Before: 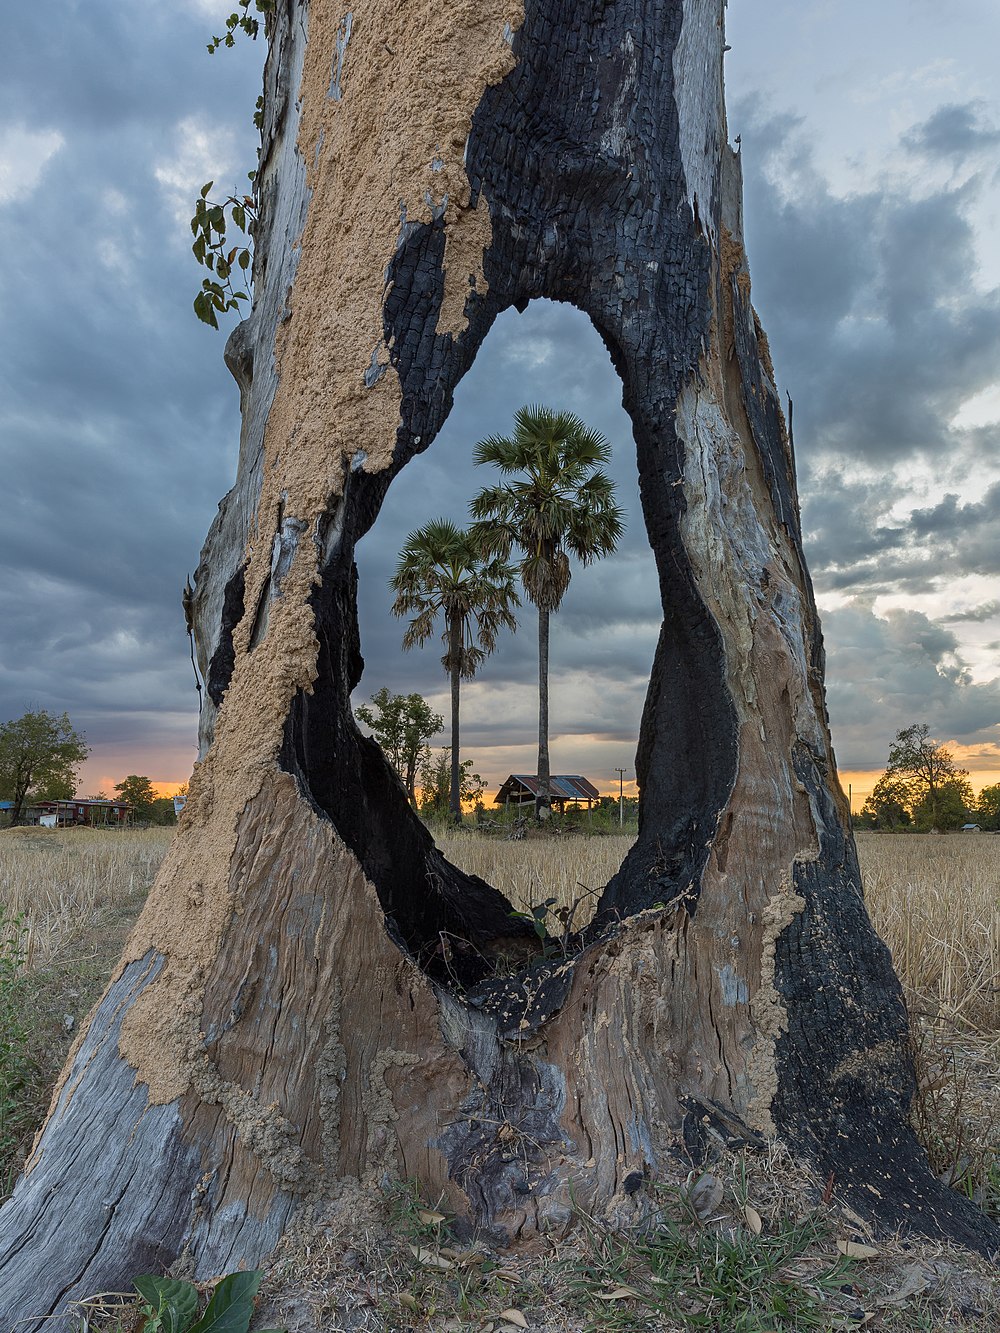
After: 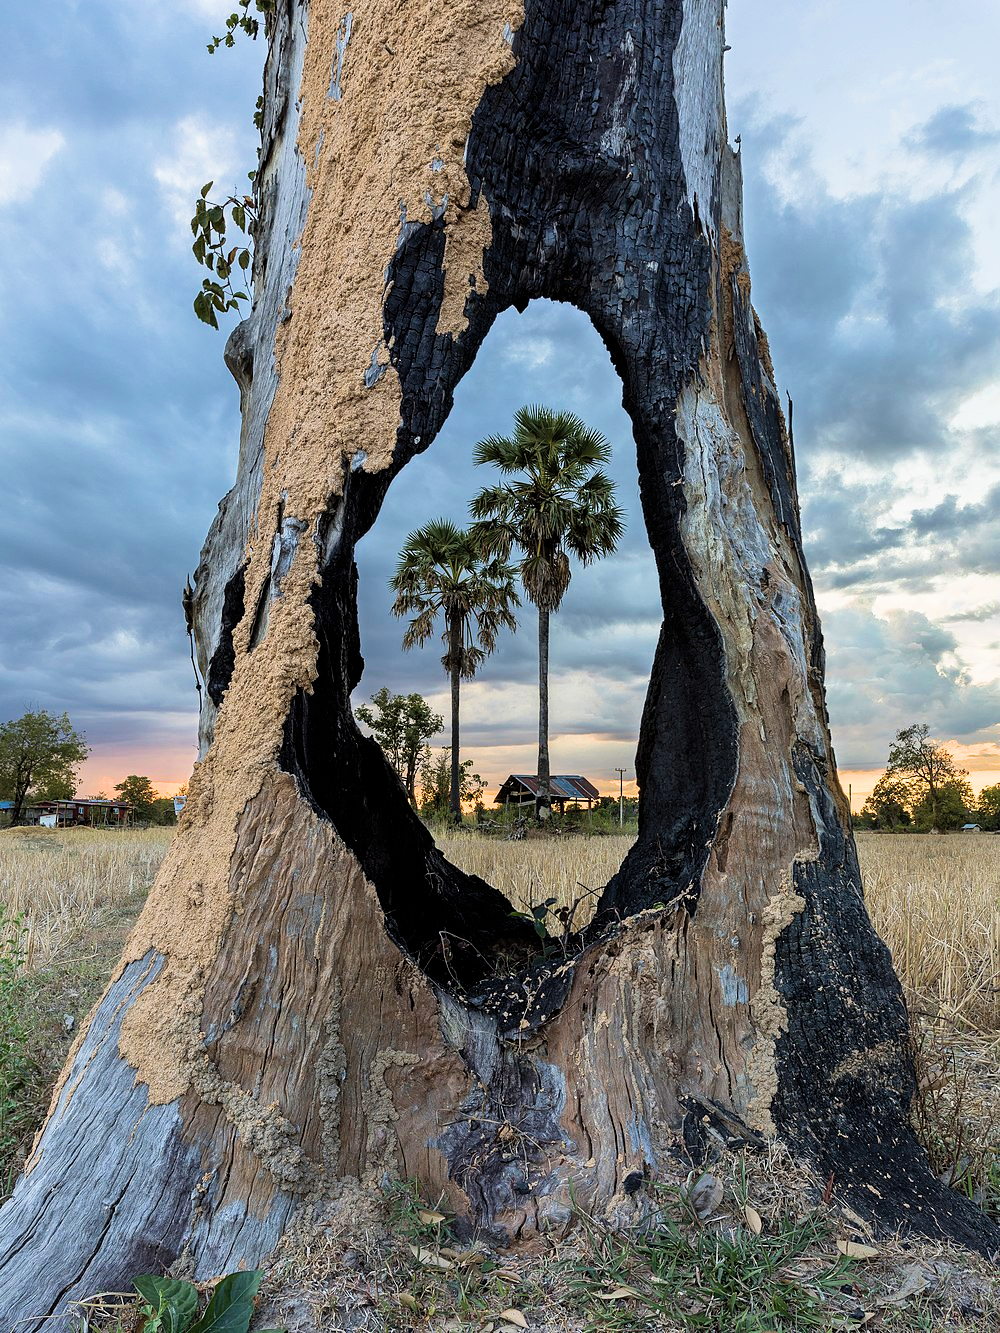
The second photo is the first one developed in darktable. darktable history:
filmic rgb: middle gray luminance 12.79%, black relative exposure -10.12 EV, white relative exposure 3.46 EV, target black luminance 0%, hardness 5.77, latitude 44.84%, contrast 1.218, highlights saturation mix 5.36%, shadows ↔ highlights balance 26.5%
tone equalizer: -8 EV -0.766 EV, -7 EV -0.681 EV, -6 EV -0.603 EV, -5 EV -0.406 EV, -3 EV 0.398 EV, -2 EV 0.6 EV, -1 EV 0.678 EV, +0 EV 0.721 EV, smoothing diameter 24.85%, edges refinement/feathering 13.83, preserve details guided filter
velvia: strength 30.19%
